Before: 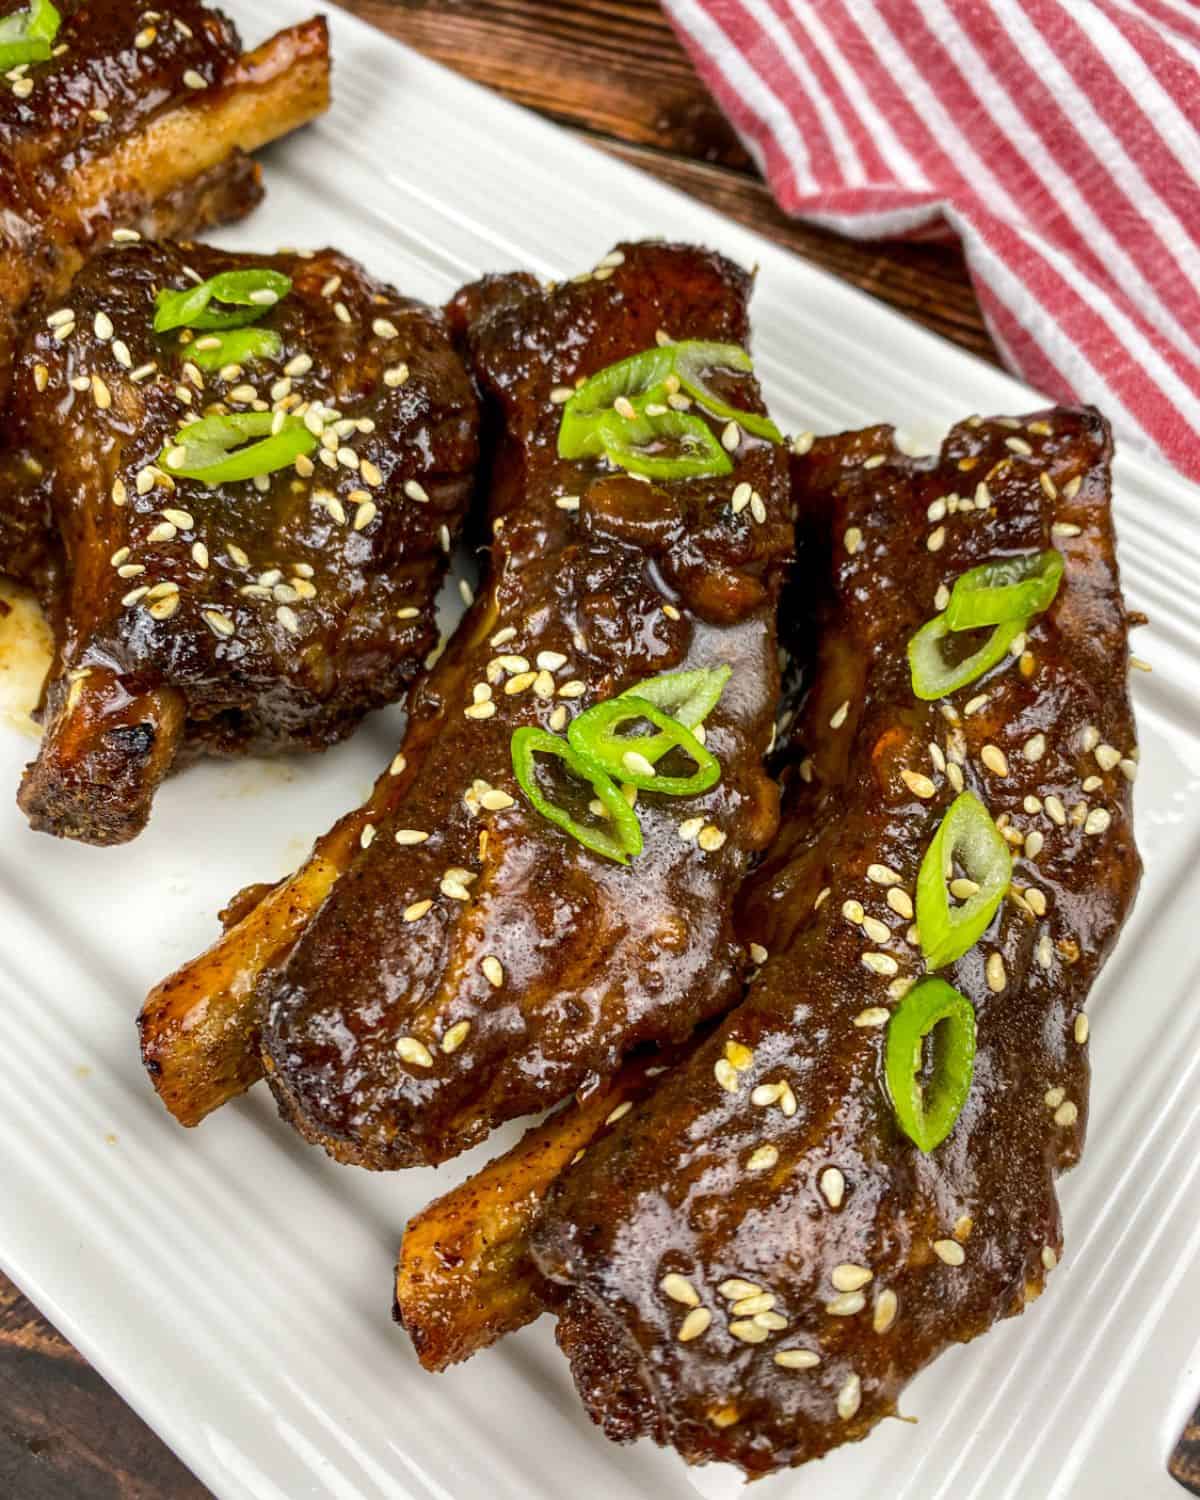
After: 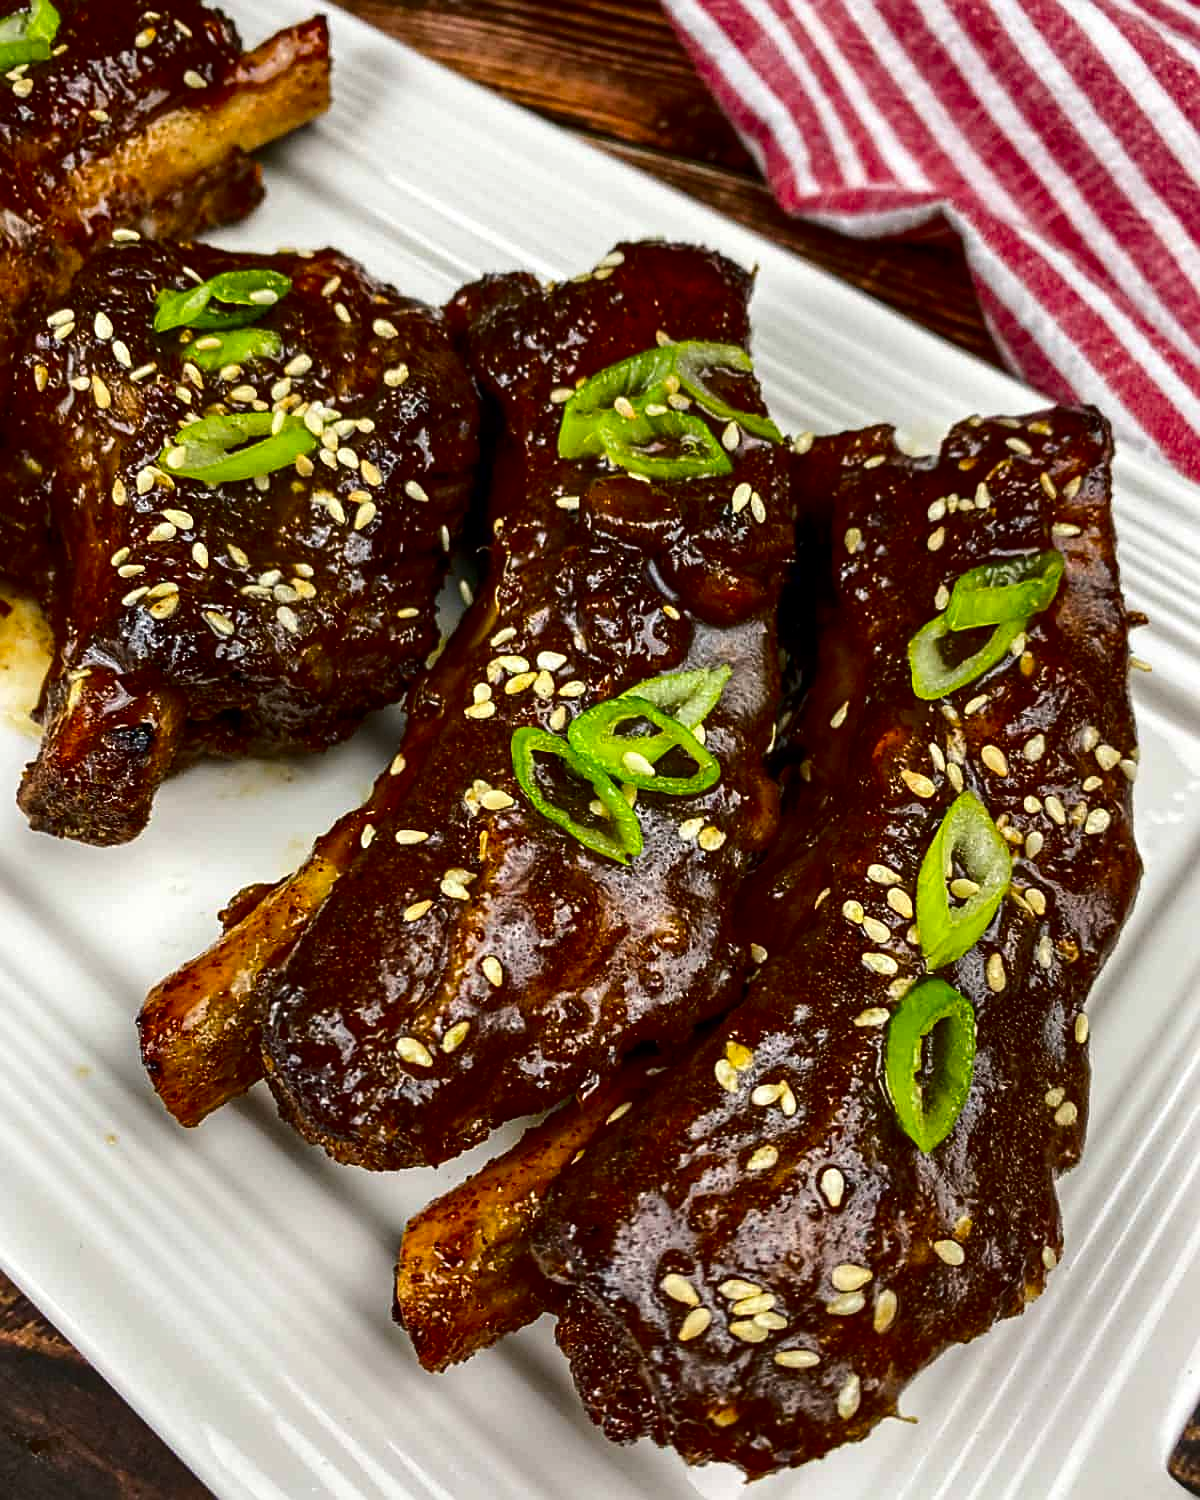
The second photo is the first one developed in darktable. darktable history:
sharpen: on, module defaults
contrast brightness saturation: contrast 0.13, brightness -0.24, saturation 0.14
